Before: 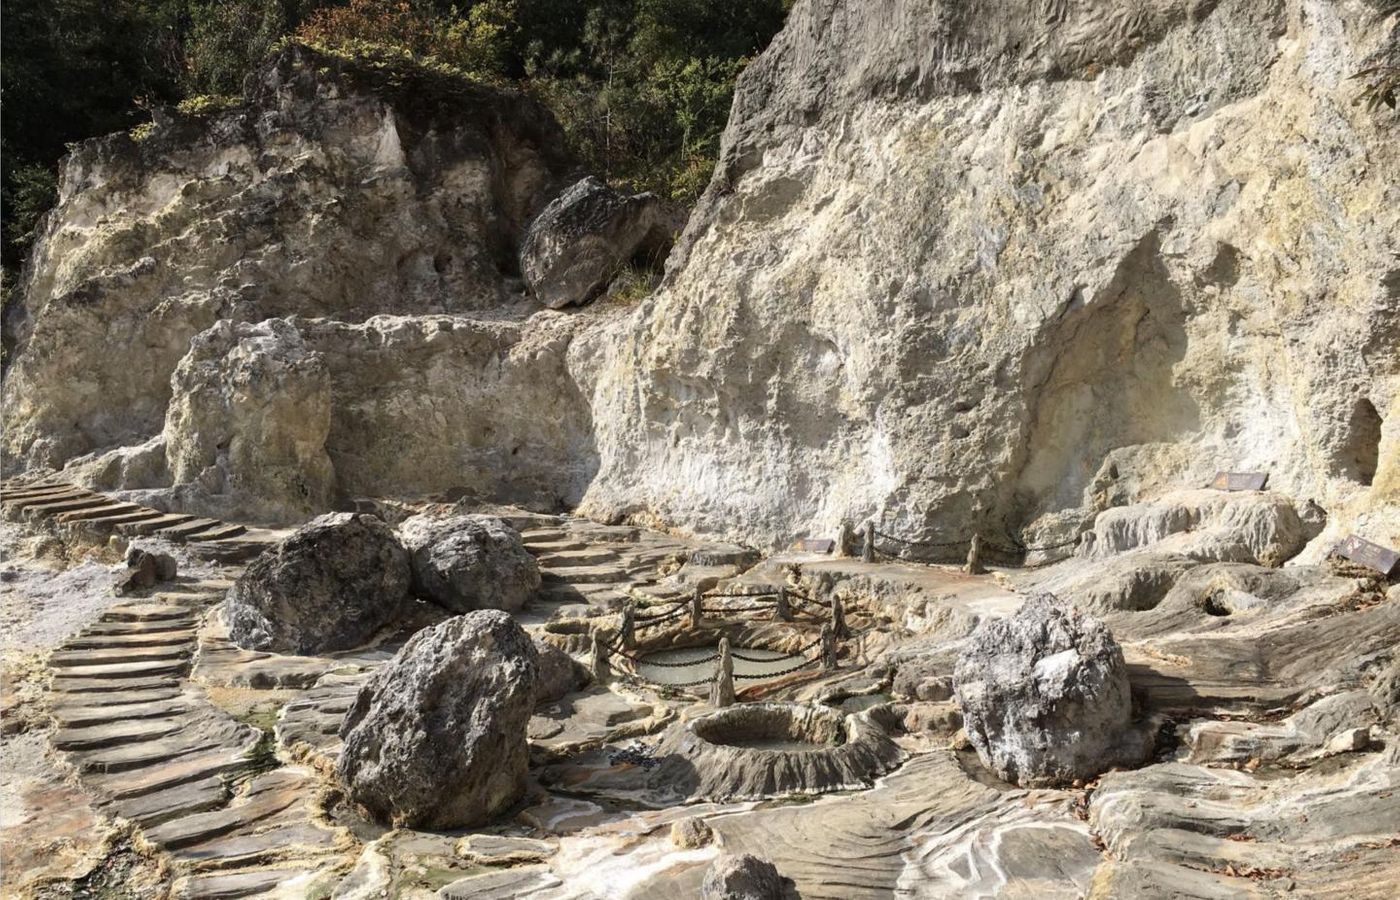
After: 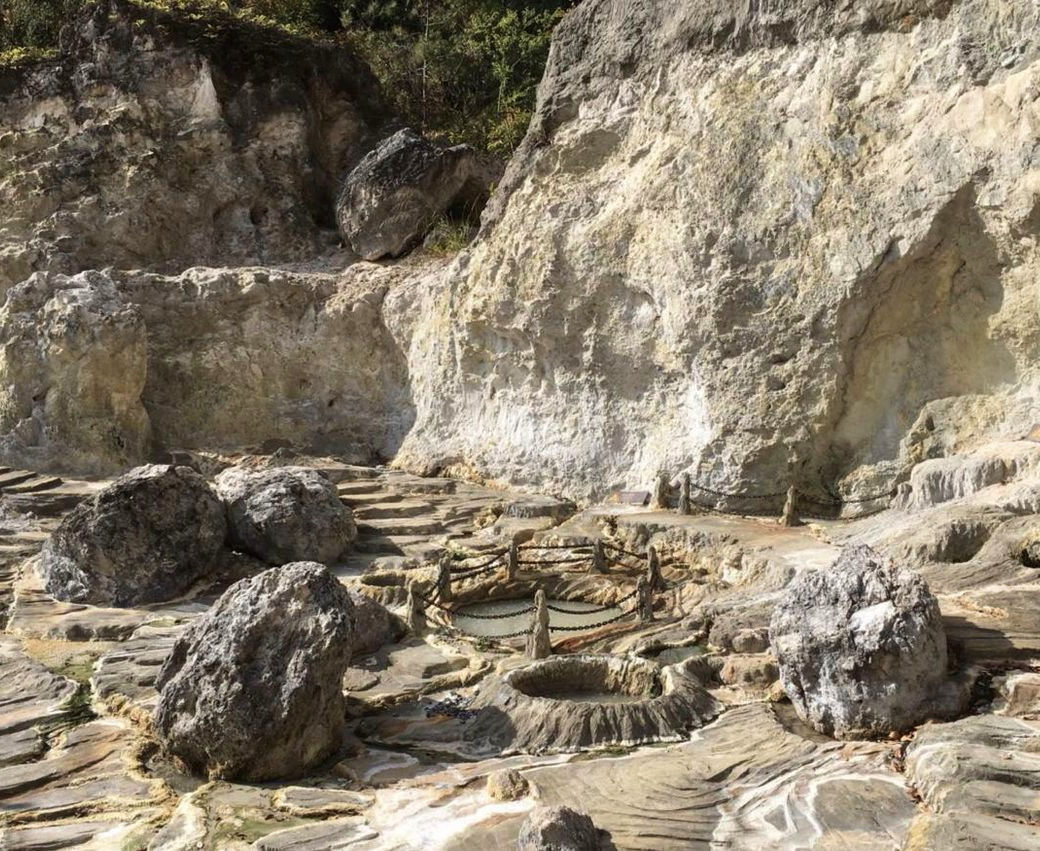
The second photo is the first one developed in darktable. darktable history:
crop and rotate: left 13.144%, top 5.386%, right 12.522%
velvia: strength 17.37%
